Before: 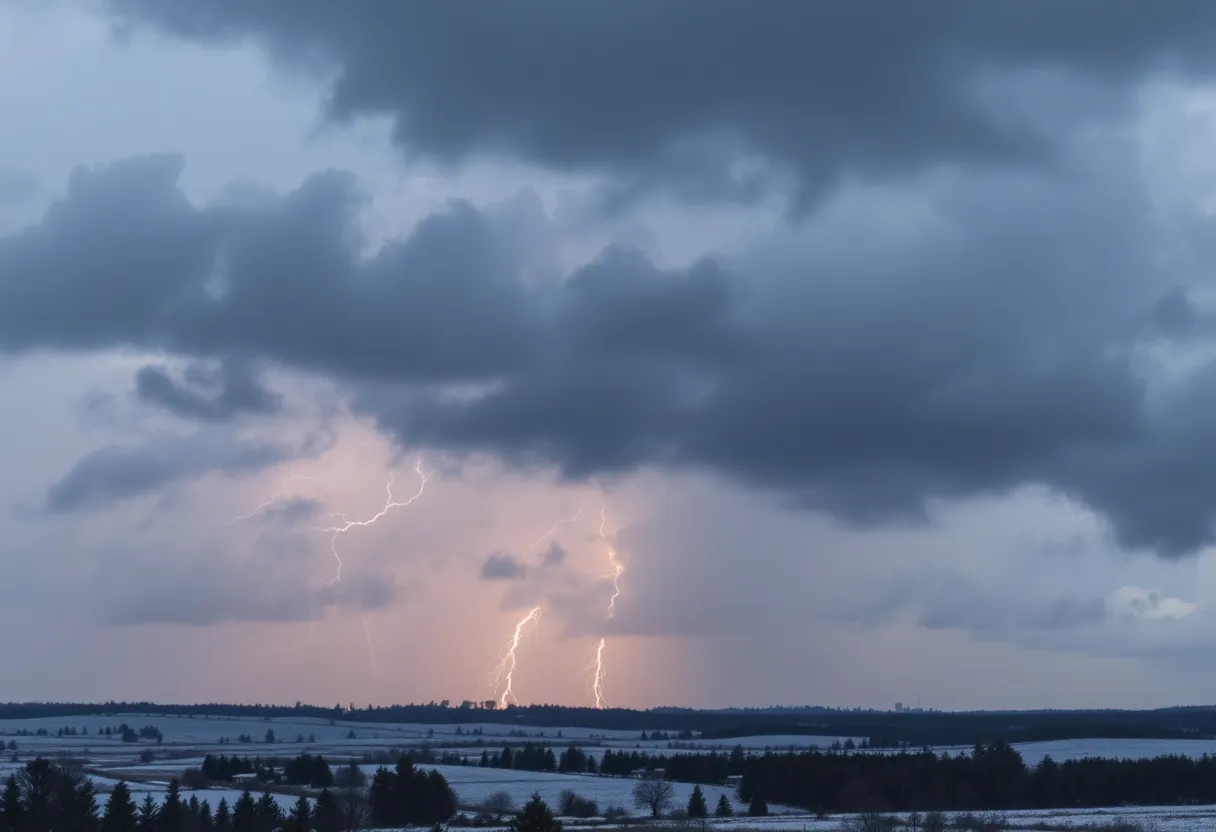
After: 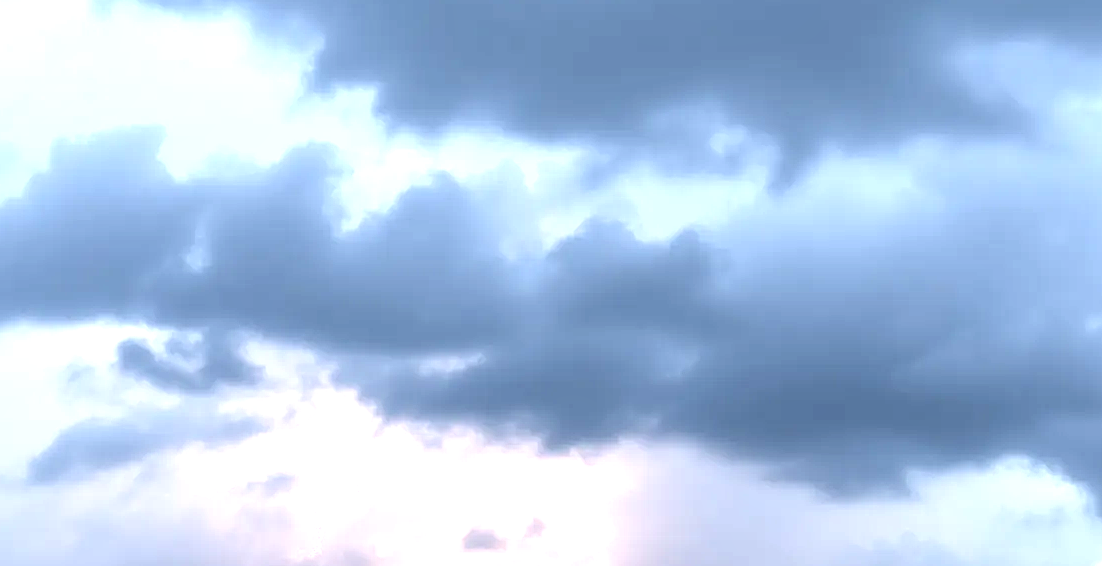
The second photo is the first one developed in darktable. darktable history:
local contrast: on, module defaults
crop: left 1.58%, top 3.391%, right 7.746%, bottom 28.481%
sharpen: on, module defaults
exposure: black level correction 0, exposure 1.457 EV, compensate exposure bias true, compensate highlight preservation false
